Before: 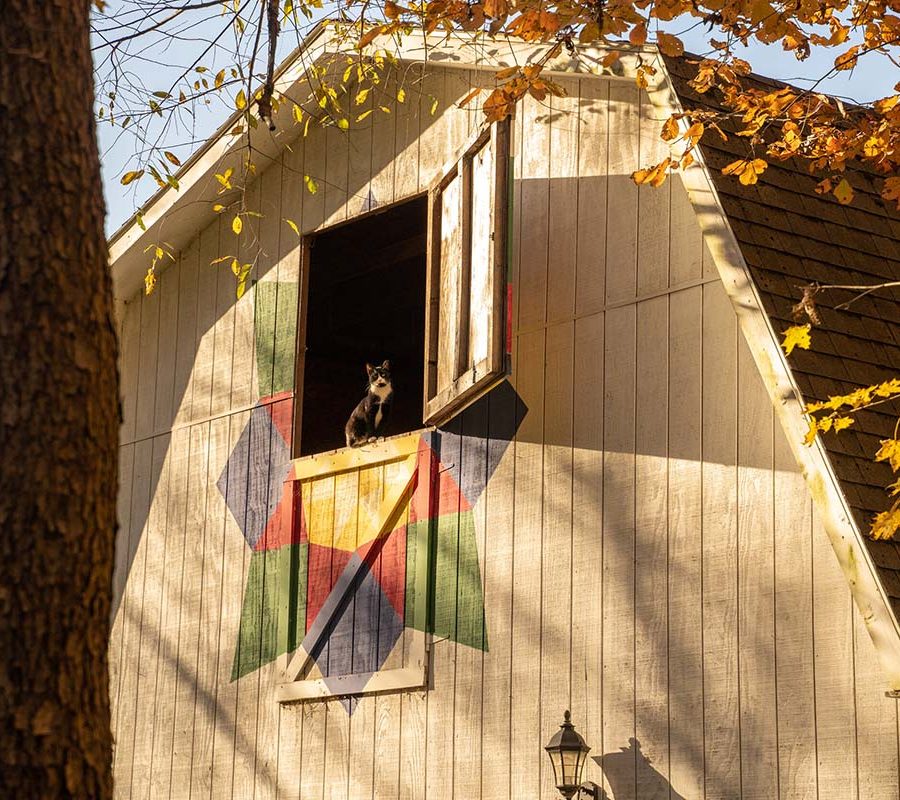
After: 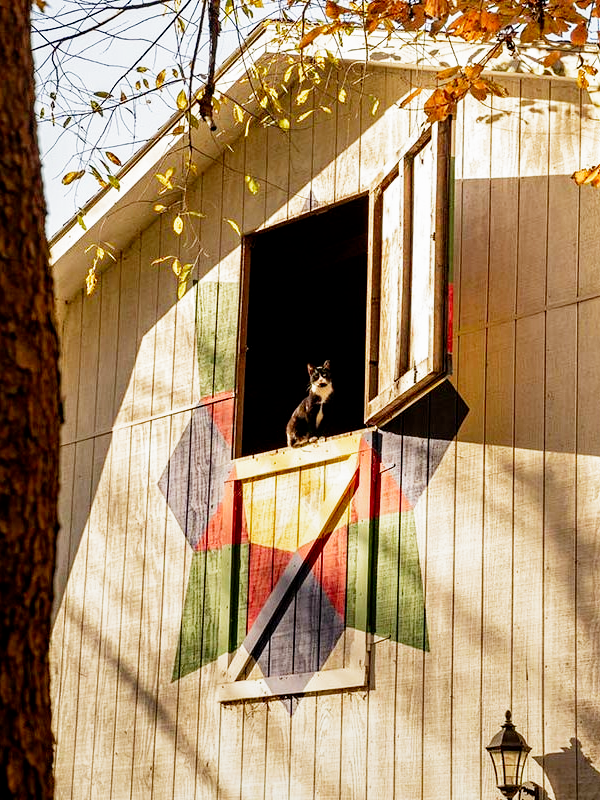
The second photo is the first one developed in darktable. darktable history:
contrast equalizer: octaves 7, y [[0.6 ×6], [0.55 ×6], [0 ×6], [0 ×6], [0 ×6]], mix 0.15
crop and rotate: left 6.617%, right 26.717%
filmic rgb: middle gray luminance 12.74%, black relative exposure -10.13 EV, white relative exposure 3.47 EV, threshold 6 EV, target black luminance 0%, hardness 5.74, latitude 44.69%, contrast 1.221, highlights saturation mix 5%, shadows ↔ highlights balance 26.78%, add noise in highlights 0, preserve chrominance no, color science v3 (2019), use custom middle-gray values true, iterations of high-quality reconstruction 0, contrast in highlights soft, enable highlight reconstruction true
graduated density: rotation -180°, offset 24.95
